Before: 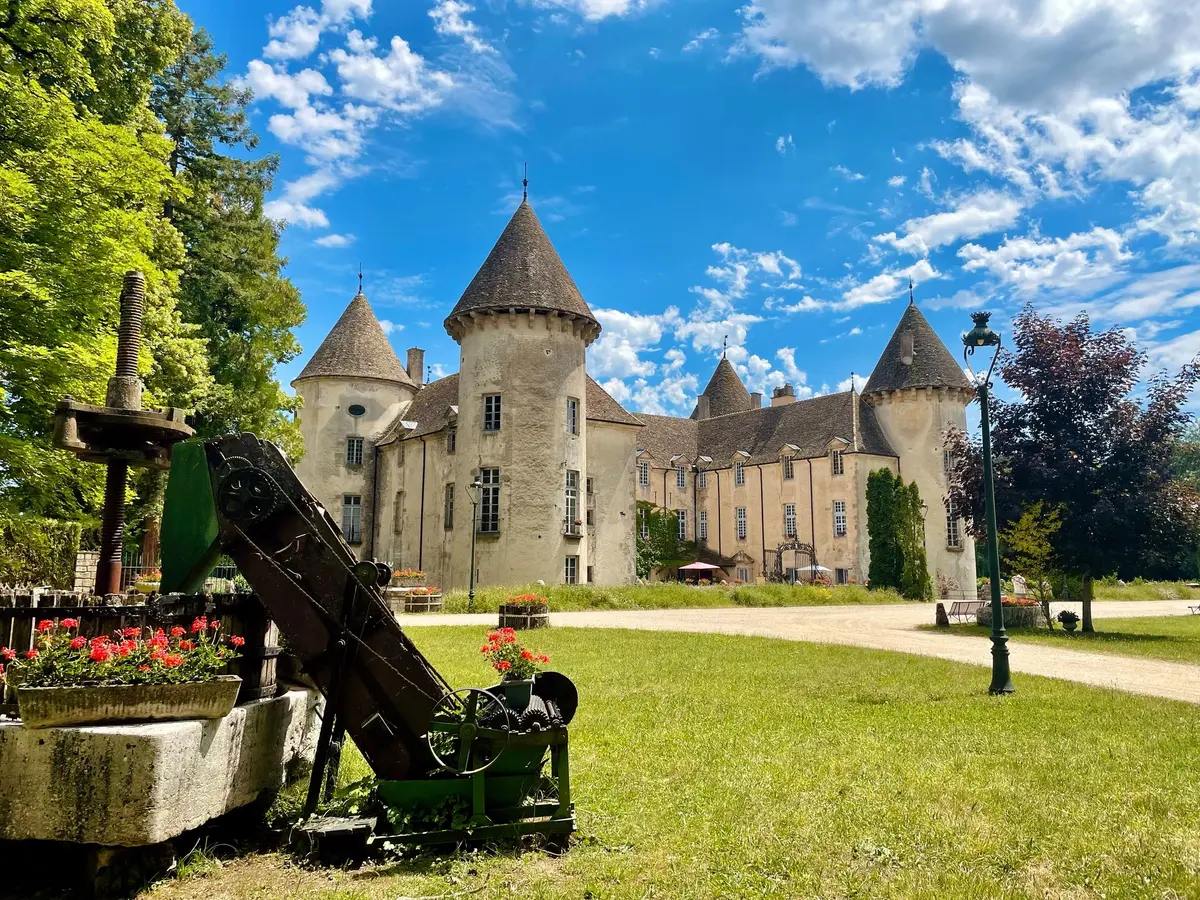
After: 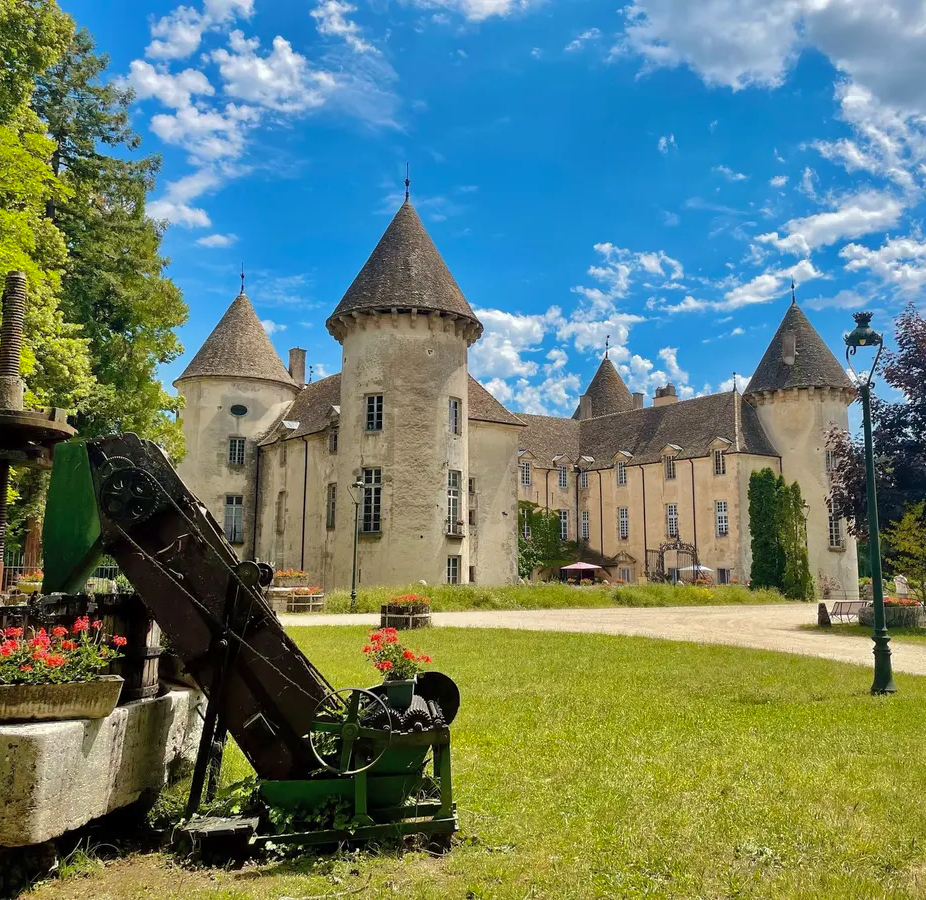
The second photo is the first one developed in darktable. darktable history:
crop: left 9.9%, right 12.891%
shadows and highlights: shadows 39.98, highlights -59.69
